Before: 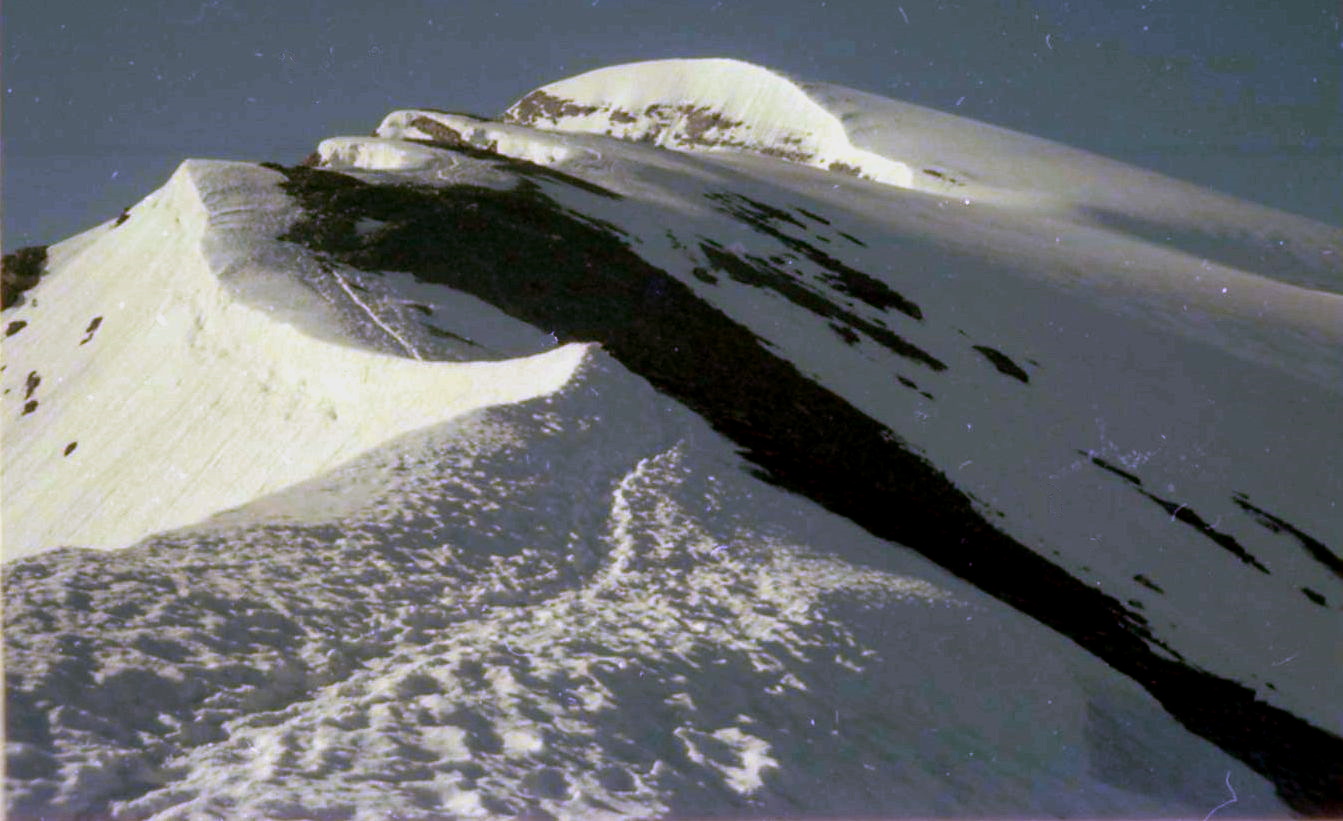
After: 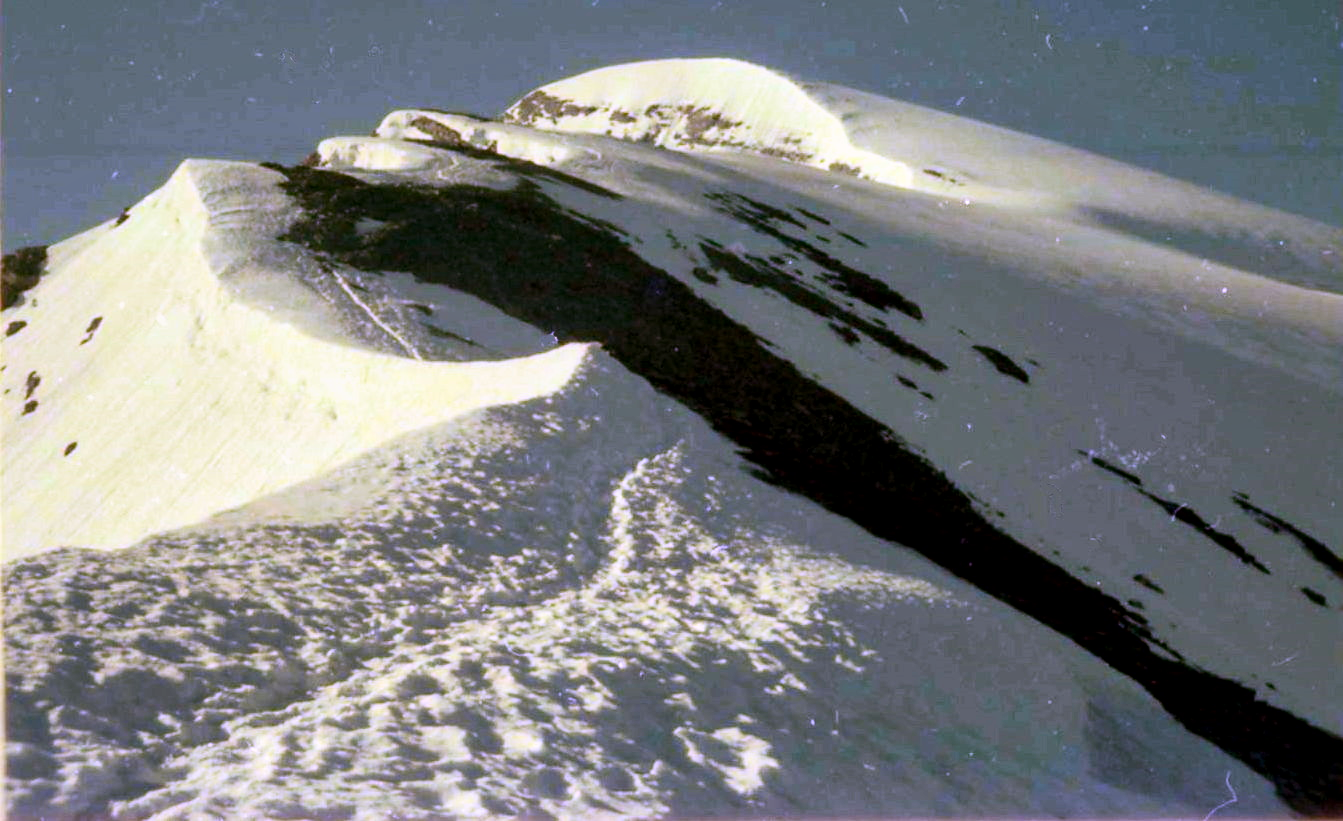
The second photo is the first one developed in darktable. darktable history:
local contrast: mode bilateral grid, contrast 20, coarseness 50, detail 130%, midtone range 0.2
contrast brightness saturation: contrast 0.2, brightness 0.16, saturation 0.22
white balance: red 1.009, blue 0.985
